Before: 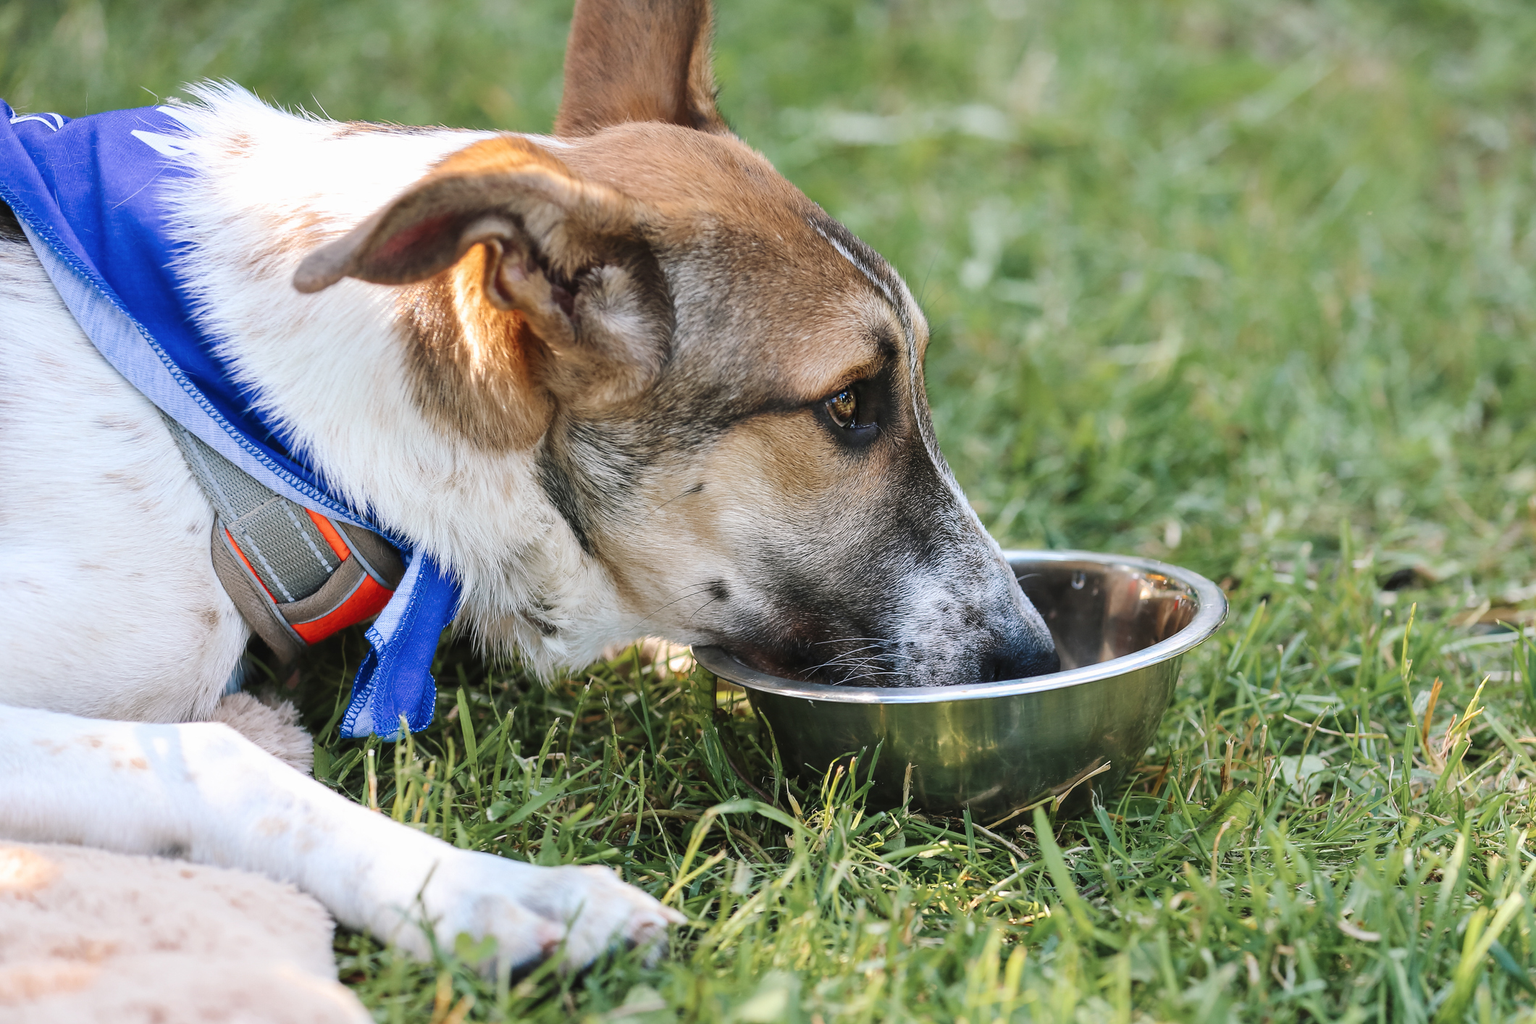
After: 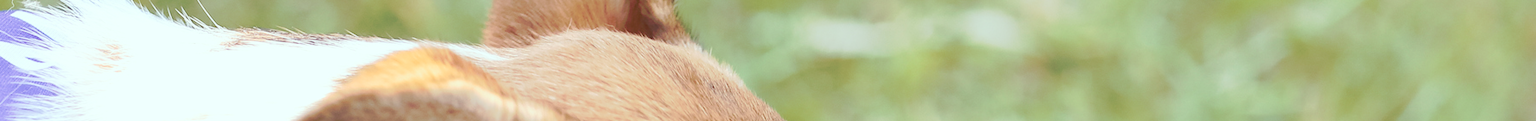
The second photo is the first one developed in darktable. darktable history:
tone curve: curves: ch0 [(0, 0) (0.003, 0.013) (0.011, 0.017) (0.025, 0.035) (0.044, 0.093) (0.069, 0.146) (0.1, 0.179) (0.136, 0.243) (0.177, 0.294) (0.224, 0.332) (0.277, 0.412) (0.335, 0.454) (0.399, 0.531) (0.468, 0.611) (0.543, 0.669) (0.623, 0.738) (0.709, 0.823) (0.801, 0.881) (0.898, 0.951) (1, 1)], preserve colors none
color correction: highlights a* -7.23, highlights b* -0.161, shadows a* 20.08, shadows b* 11.73
crop and rotate: left 9.644%, top 9.491%, right 6.021%, bottom 80.509%
